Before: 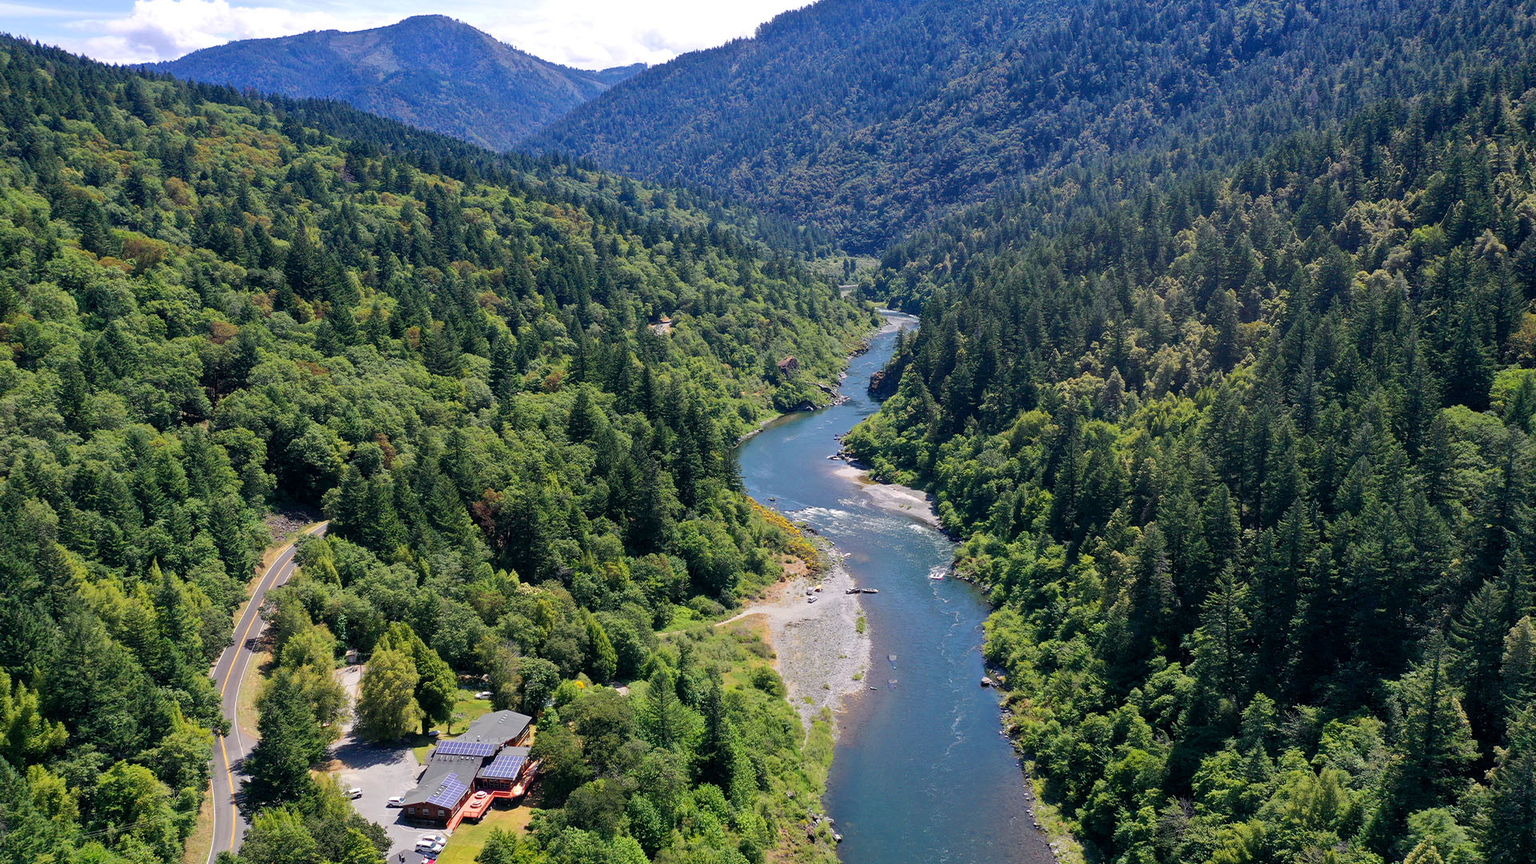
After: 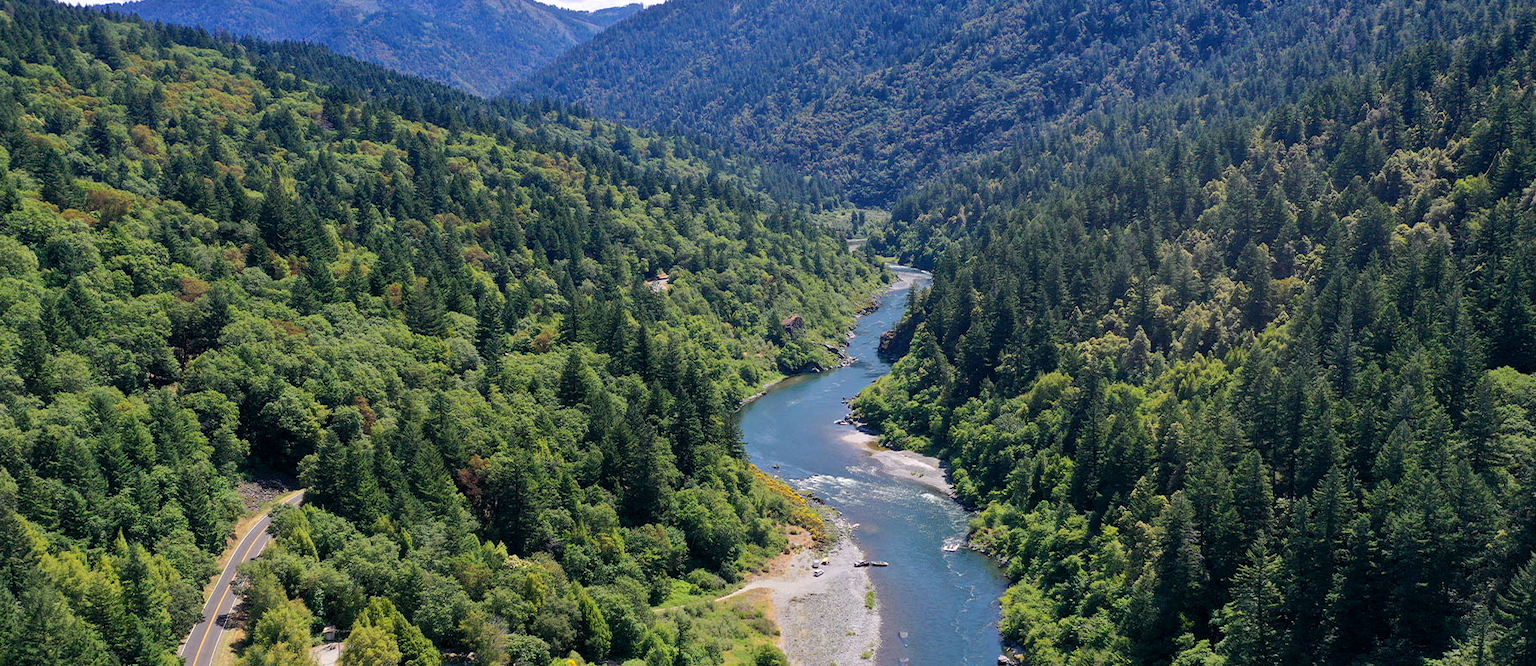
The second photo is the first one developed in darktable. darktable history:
crop: left 2.735%, top 6.973%, right 3.078%, bottom 20.32%
